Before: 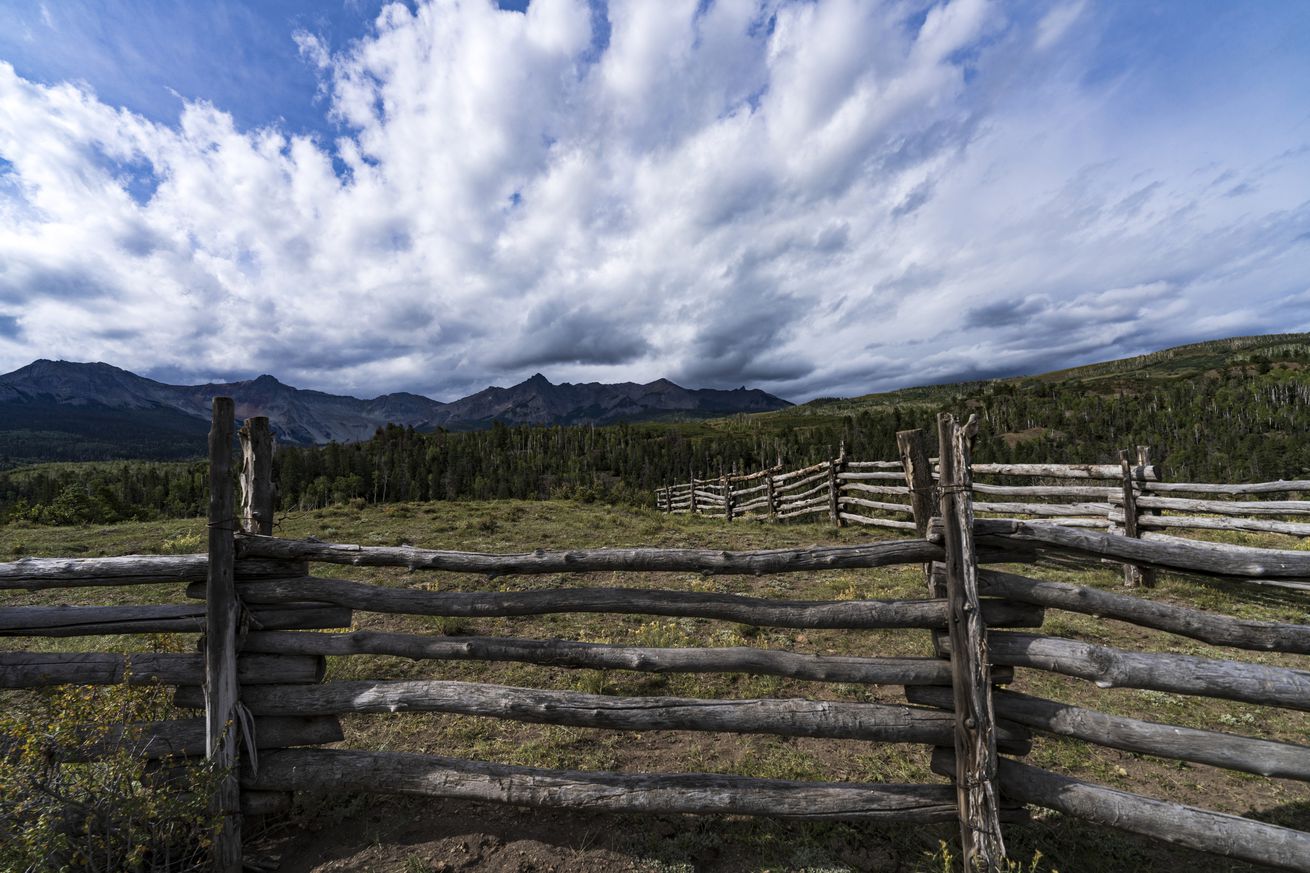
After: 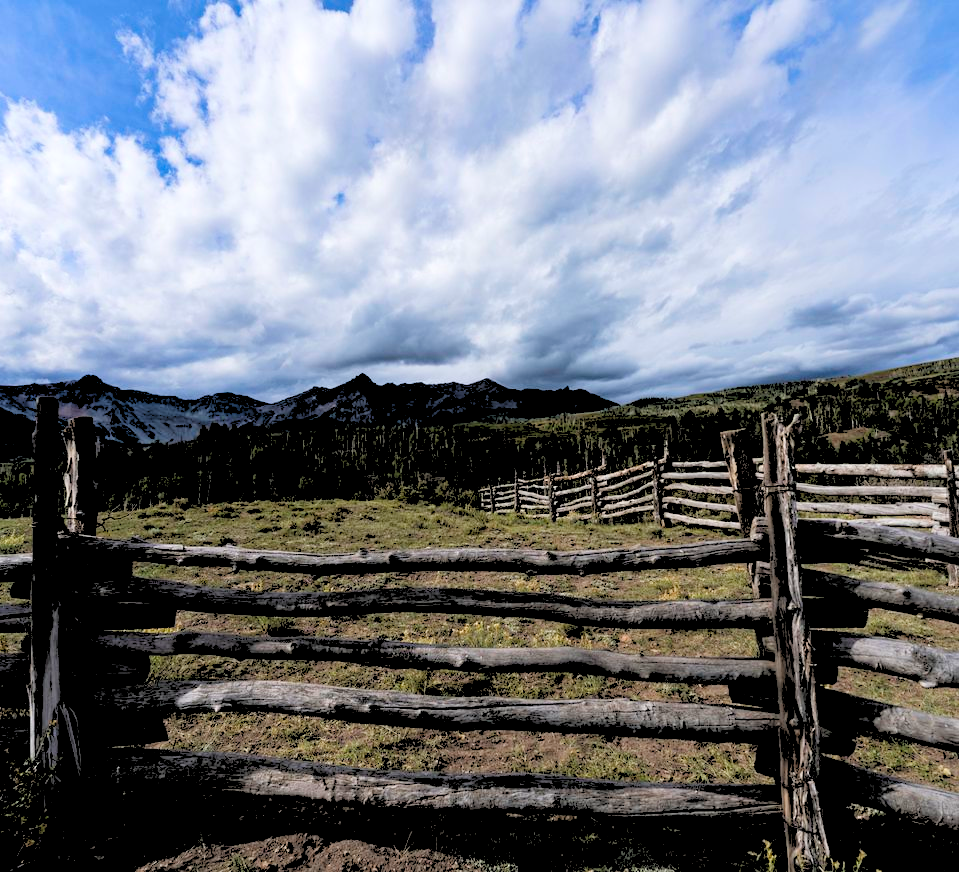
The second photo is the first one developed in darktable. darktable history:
crop: left 13.443%, right 13.31%
rgb levels: levels [[0.027, 0.429, 0.996], [0, 0.5, 1], [0, 0.5, 1]]
